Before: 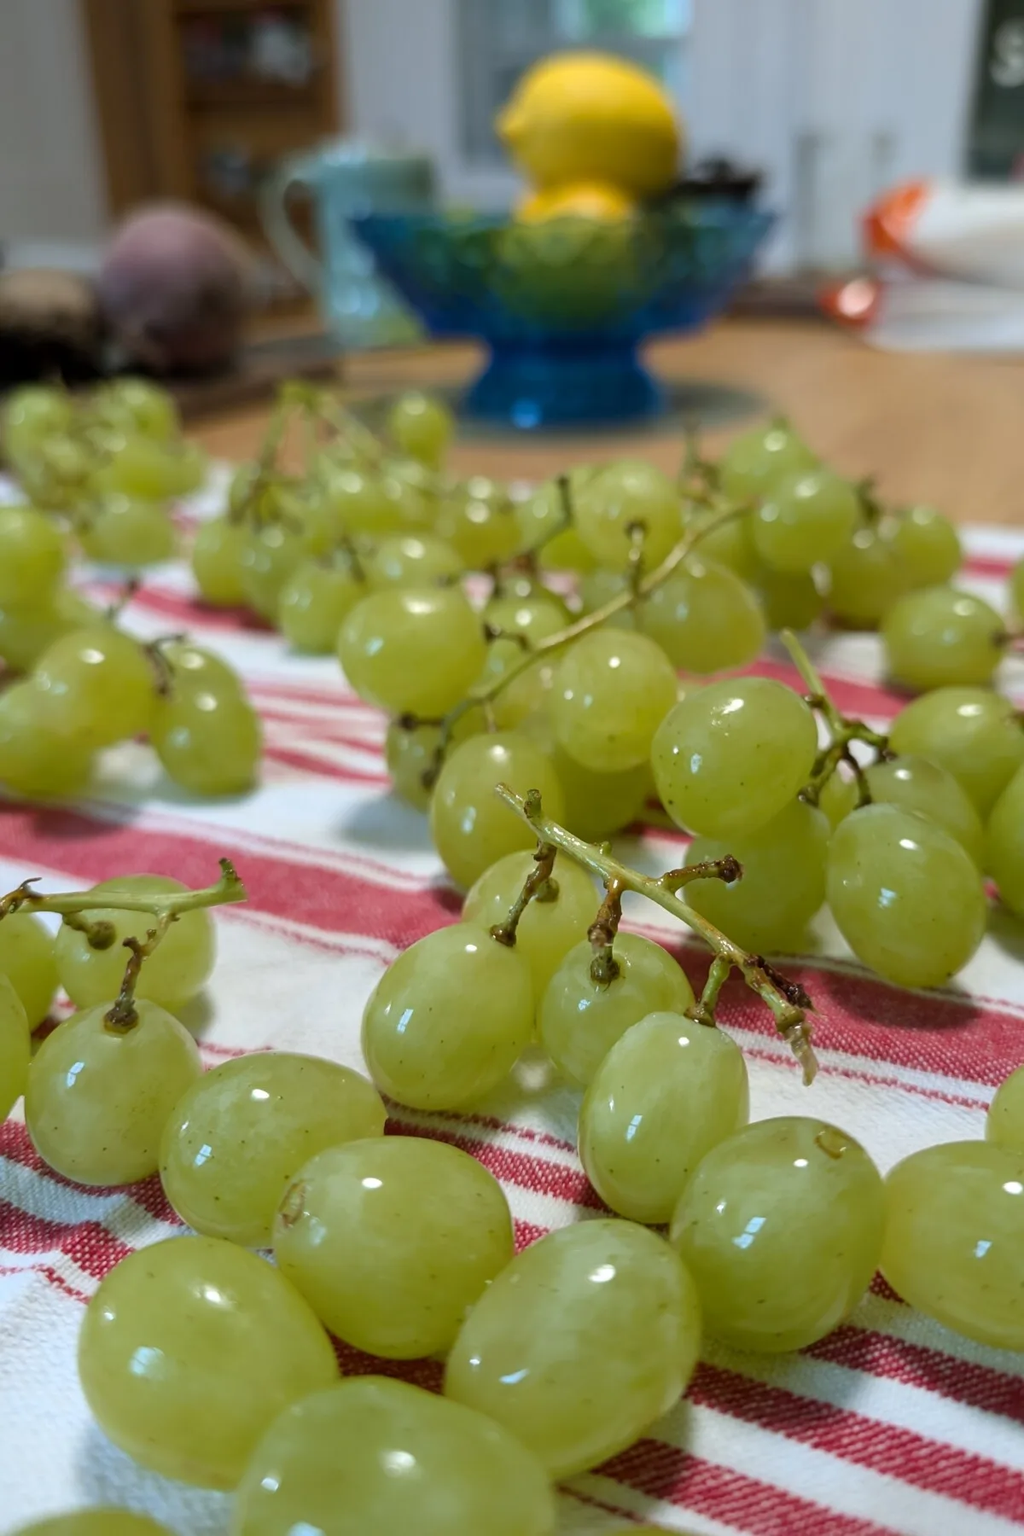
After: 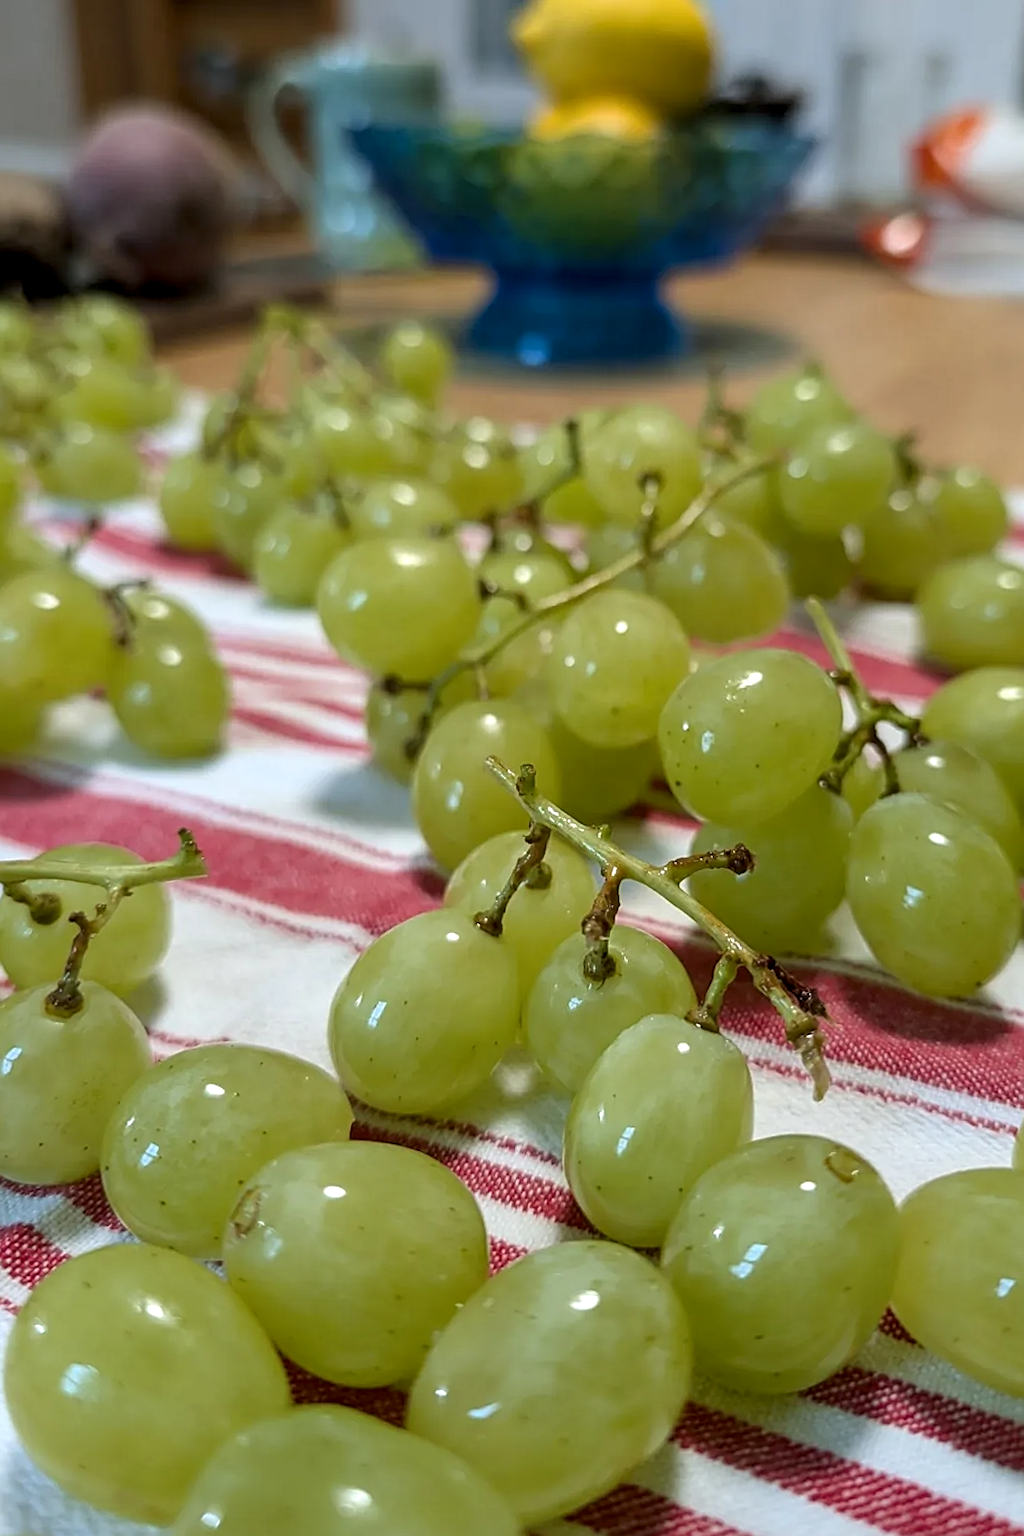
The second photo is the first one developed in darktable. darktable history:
crop and rotate: angle -1.96°, left 3.097%, top 4.154%, right 1.586%, bottom 0.529%
sharpen: on, module defaults
local contrast: on, module defaults
